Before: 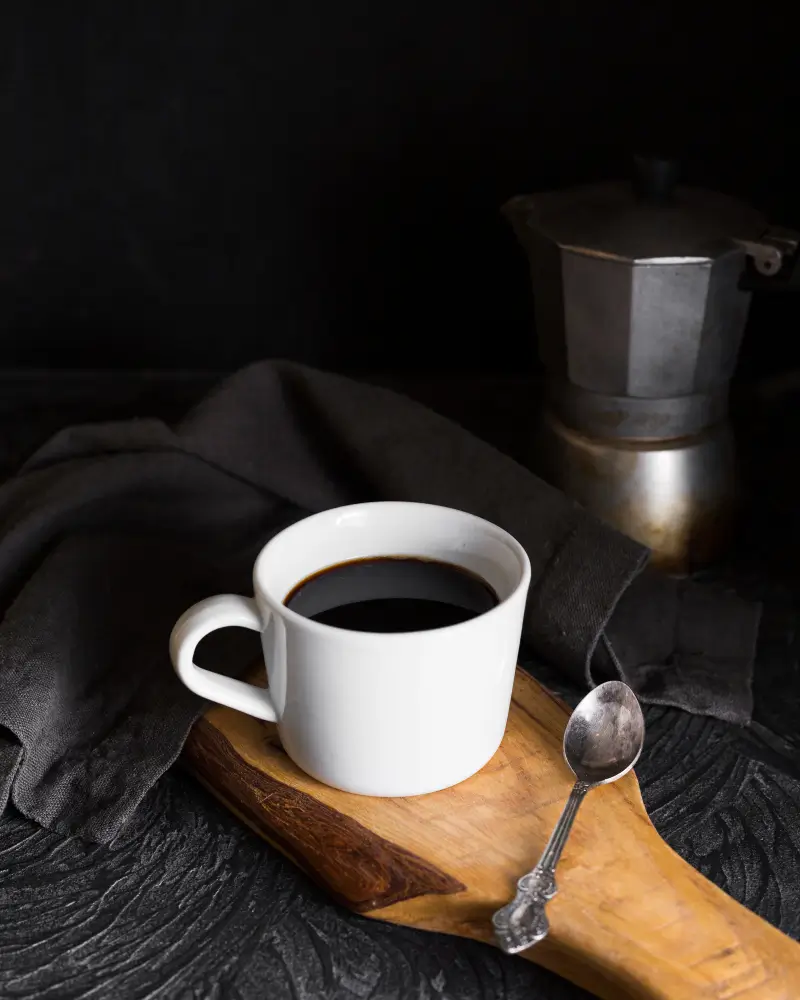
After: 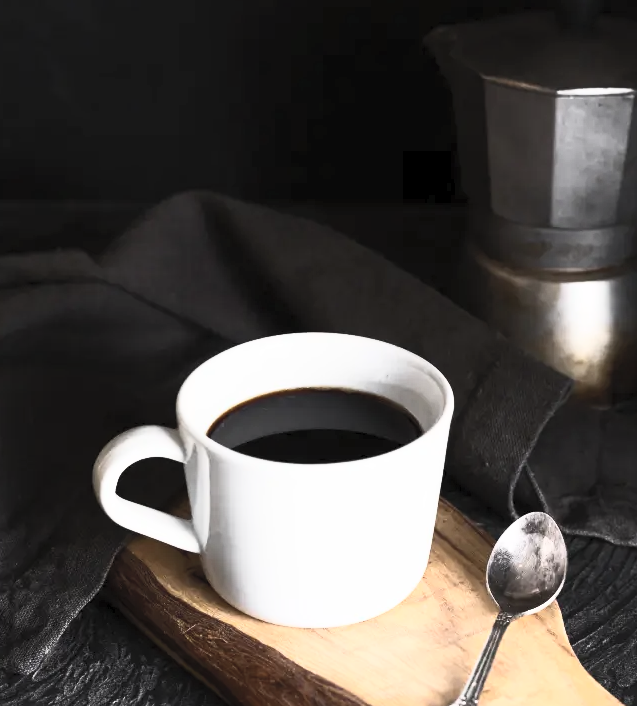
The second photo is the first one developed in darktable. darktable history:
contrast brightness saturation: contrast 0.589, brightness 0.57, saturation -0.328
crop: left 9.636%, top 16.914%, right 10.686%, bottom 12.403%
